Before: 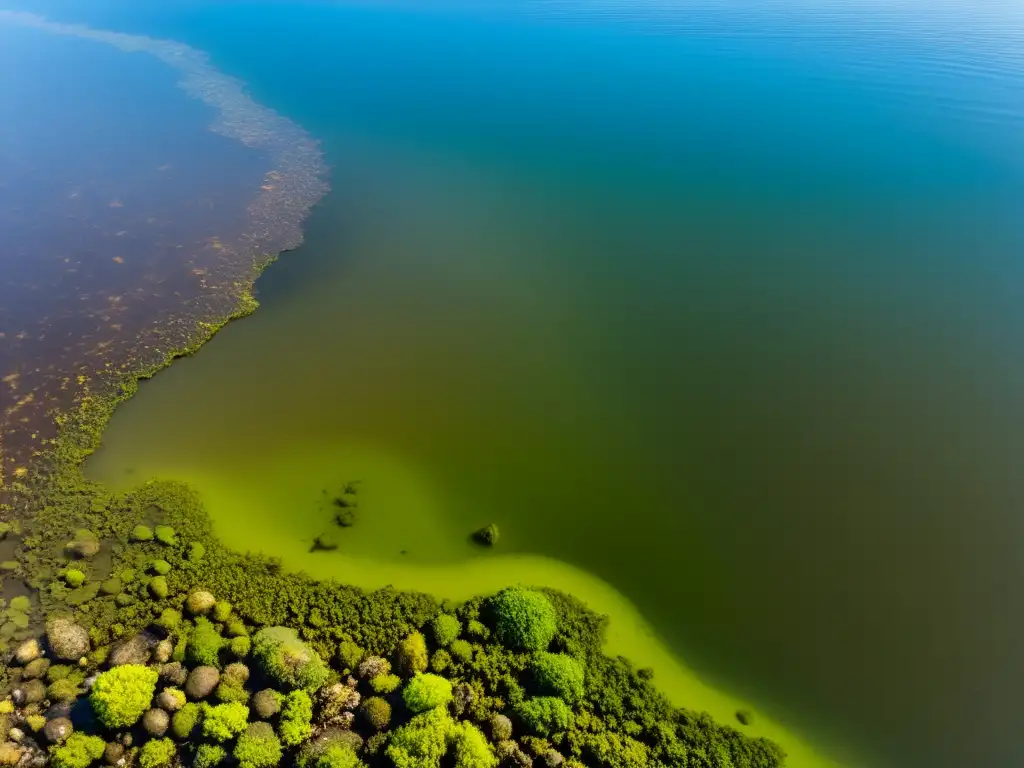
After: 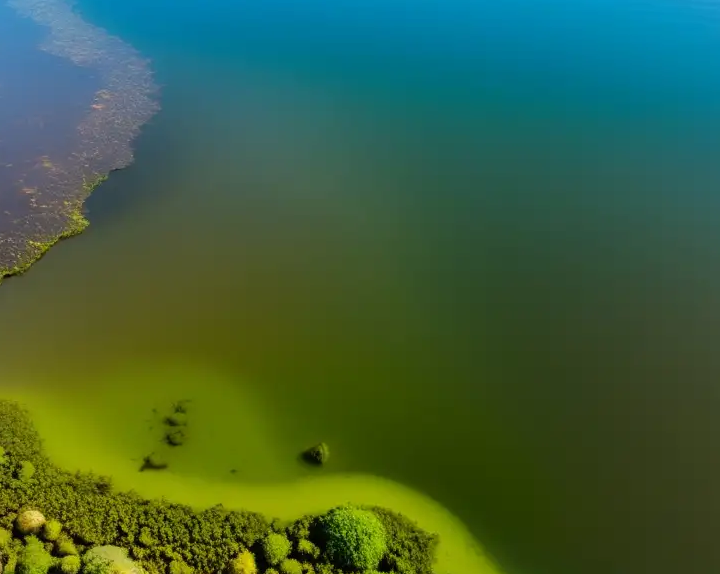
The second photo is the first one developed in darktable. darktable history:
crop and rotate: left 16.643%, top 10.665%, right 12.969%, bottom 14.505%
